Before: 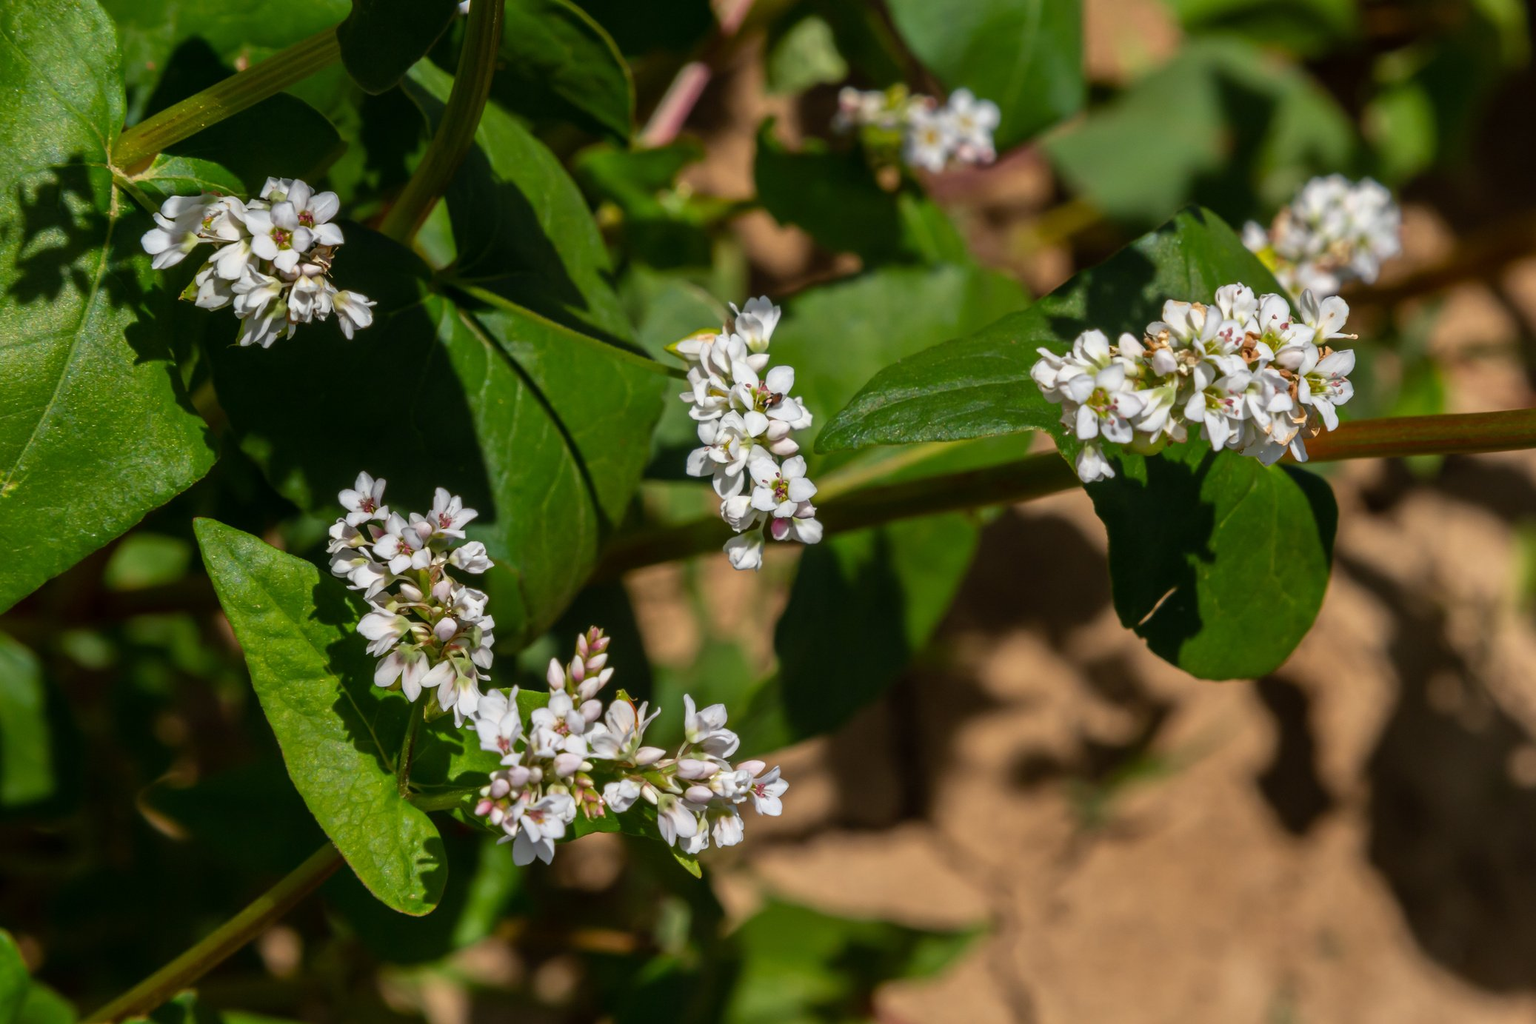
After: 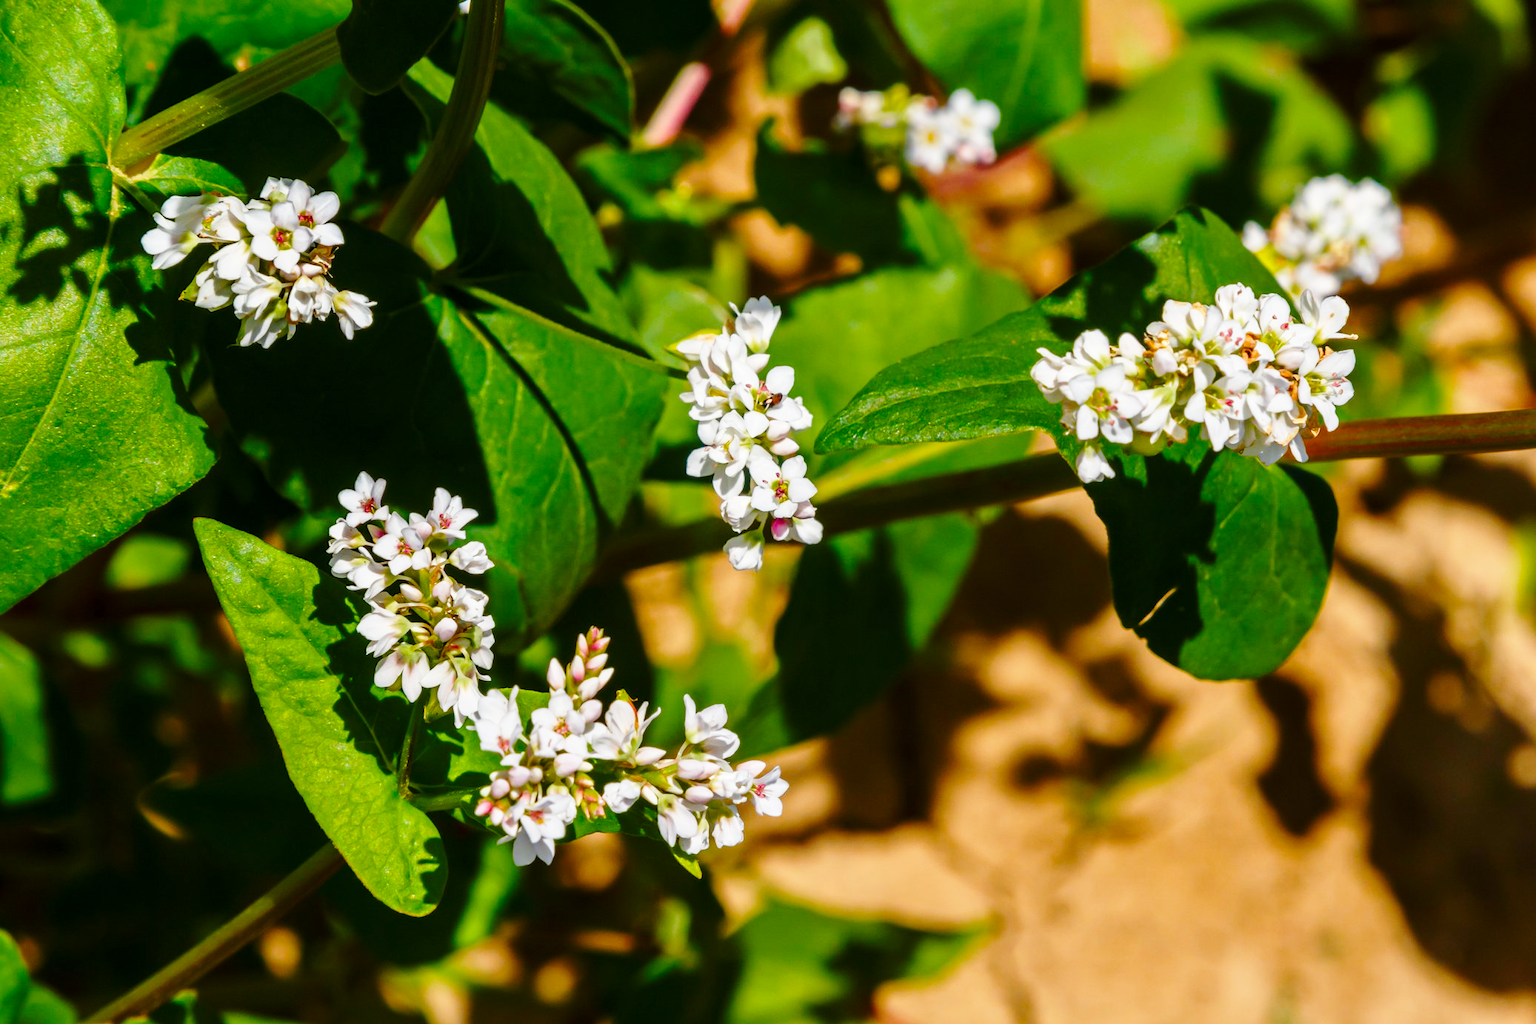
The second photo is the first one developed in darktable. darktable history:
color balance rgb: perceptual saturation grading › global saturation 35%, perceptual saturation grading › highlights -30%, perceptual saturation grading › shadows 35%, perceptual brilliance grading › global brilliance 3%, perceptual brilliance grading › highlights -3%, perceptual brilliance grading › shadows 3%
base curve: curves: ch0 [(0, 0) (0.028, 0.03) (0.121, 0.232) (0.46, 0.748) (0.859, 0.968) (1, 1)], preserve colors none
